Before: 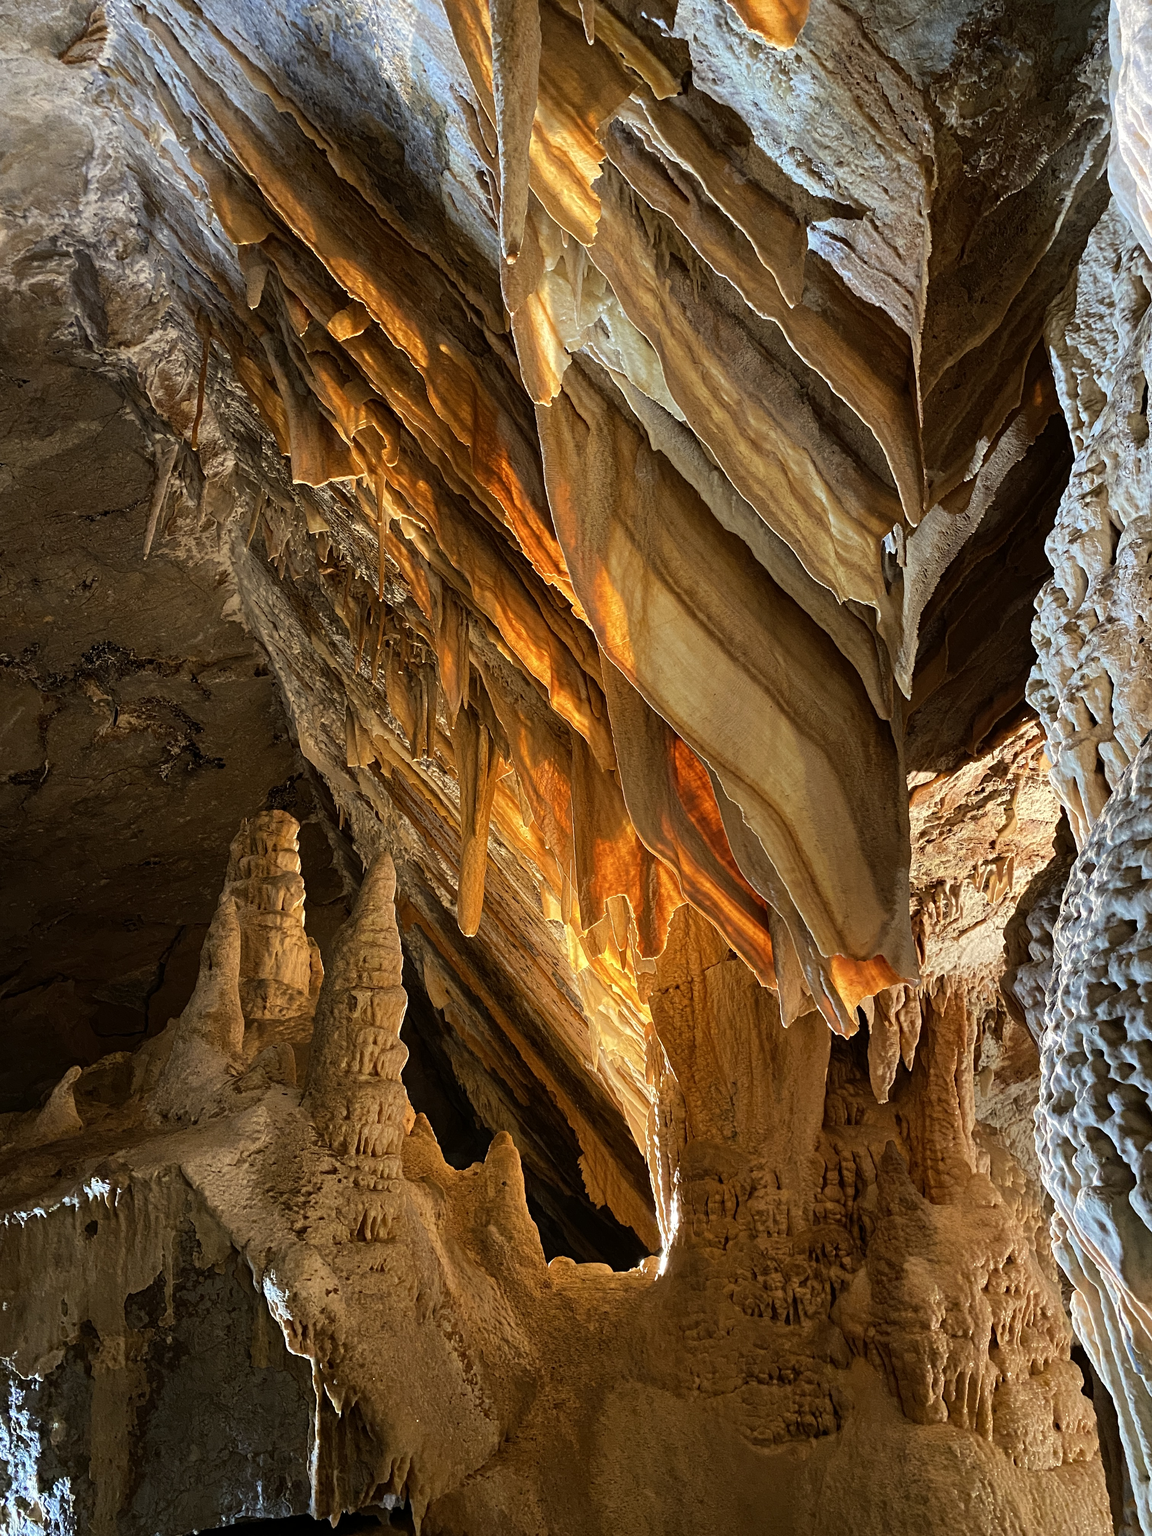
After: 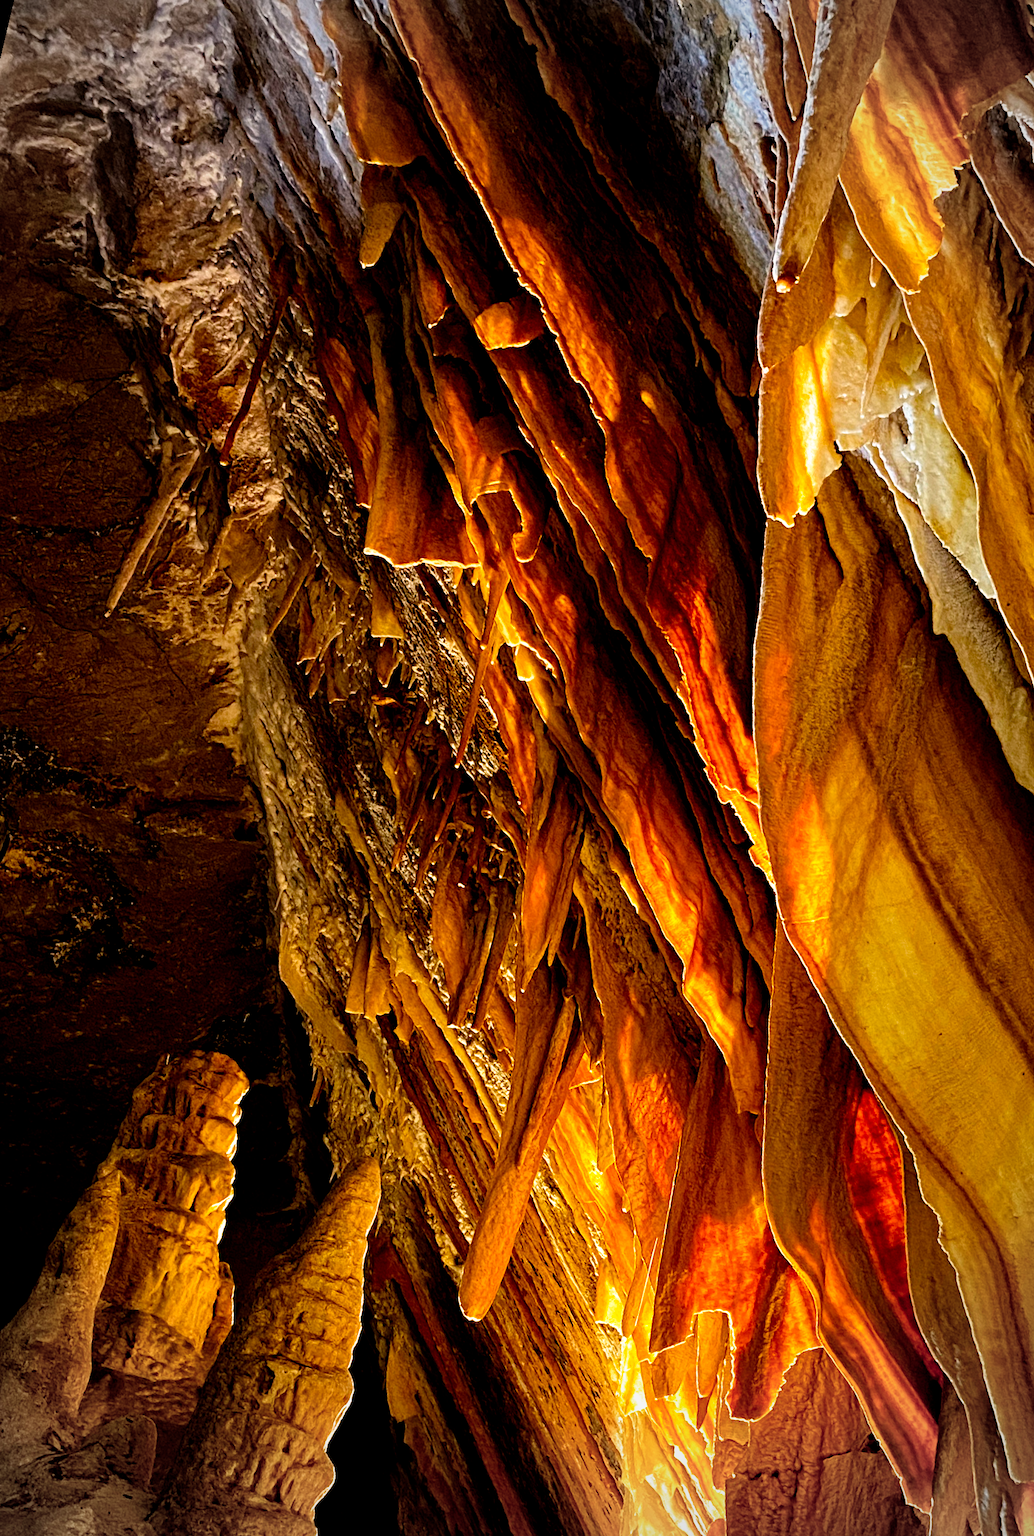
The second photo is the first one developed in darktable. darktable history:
color balance rgb: perceptual saturation grading › global saturation 20%, global vibrance 20%
exposure: exposure 0.127 EV, compensate highlight preservation false
vignetting: fall-off start 74.49%, fall-off radius 65.9%, brightness -0.628, saturation -0.68
rotate and perspective: rotation 13.27°, automatic cropping off
crop: left 20.248%, top 10.86%, right 35.675%, bottom 34.321%
graduated density: density 0.38 EV, hardness 21%, rotation -6.11°, saturation 32%
filmic rgb: black relative exposure -5.5 EV, white relative exposure 2.5 EV, threshold 3 EV, target black luminance 0%, hardness 4.51, latitude 67.35%, contrast 1.453, shadows ↔ highlights balance -3.52%, preserve chrominance no, color science v4 (2020), contrast in shadows soft, enable highlight reconstruction true
